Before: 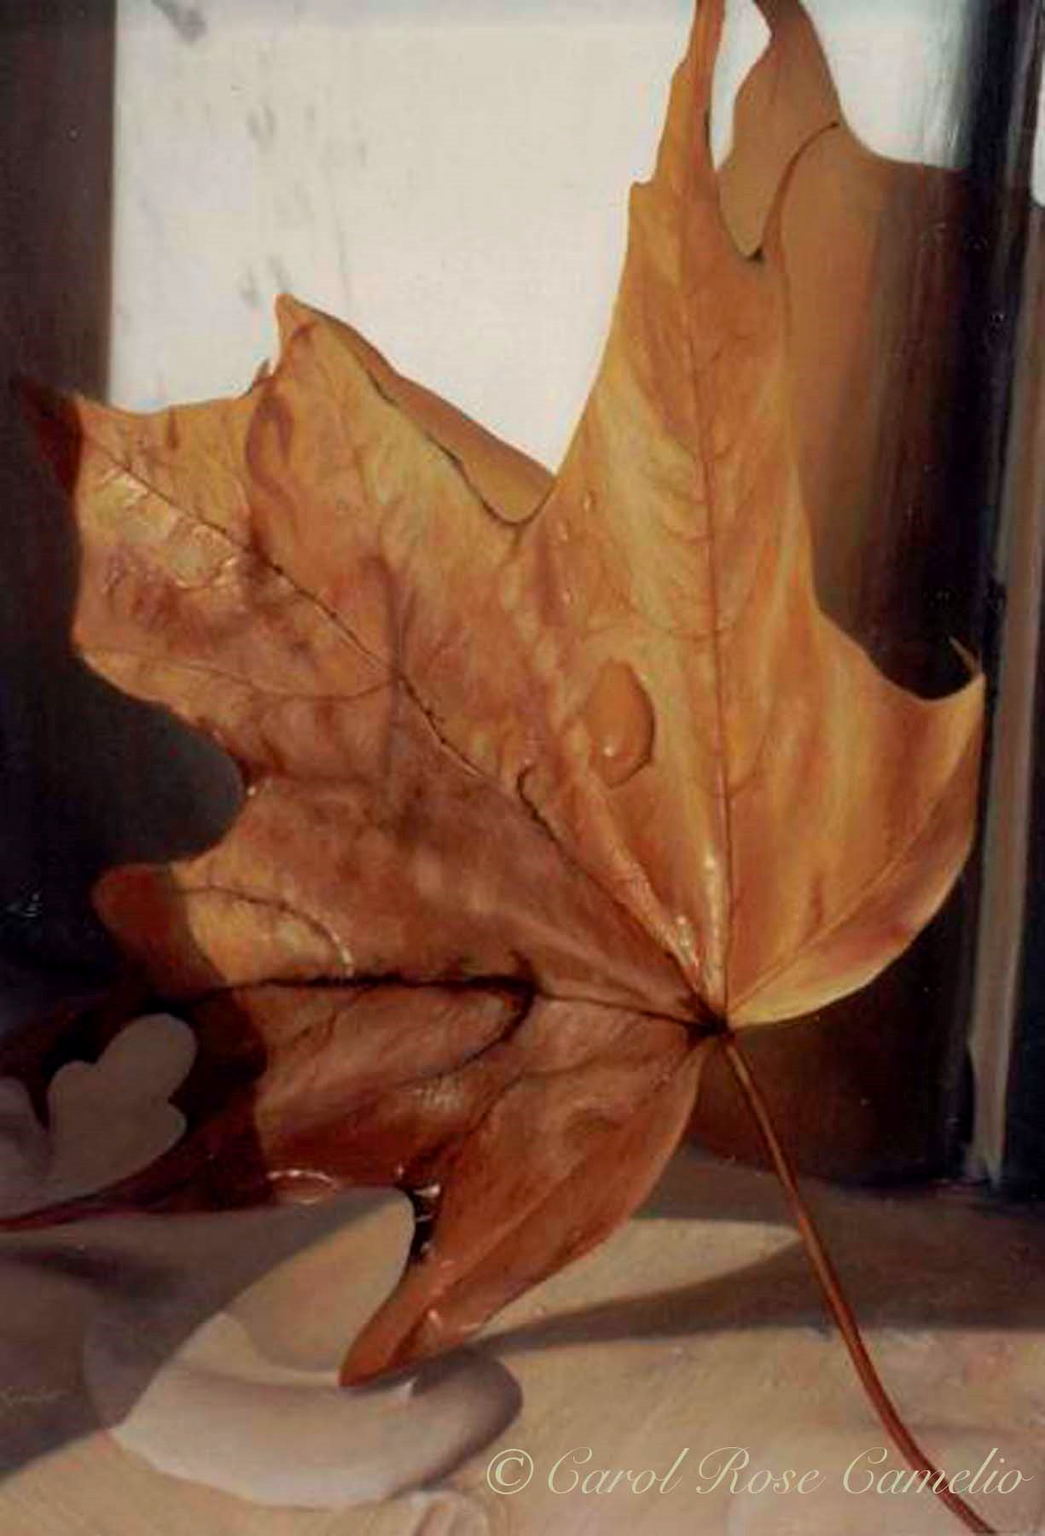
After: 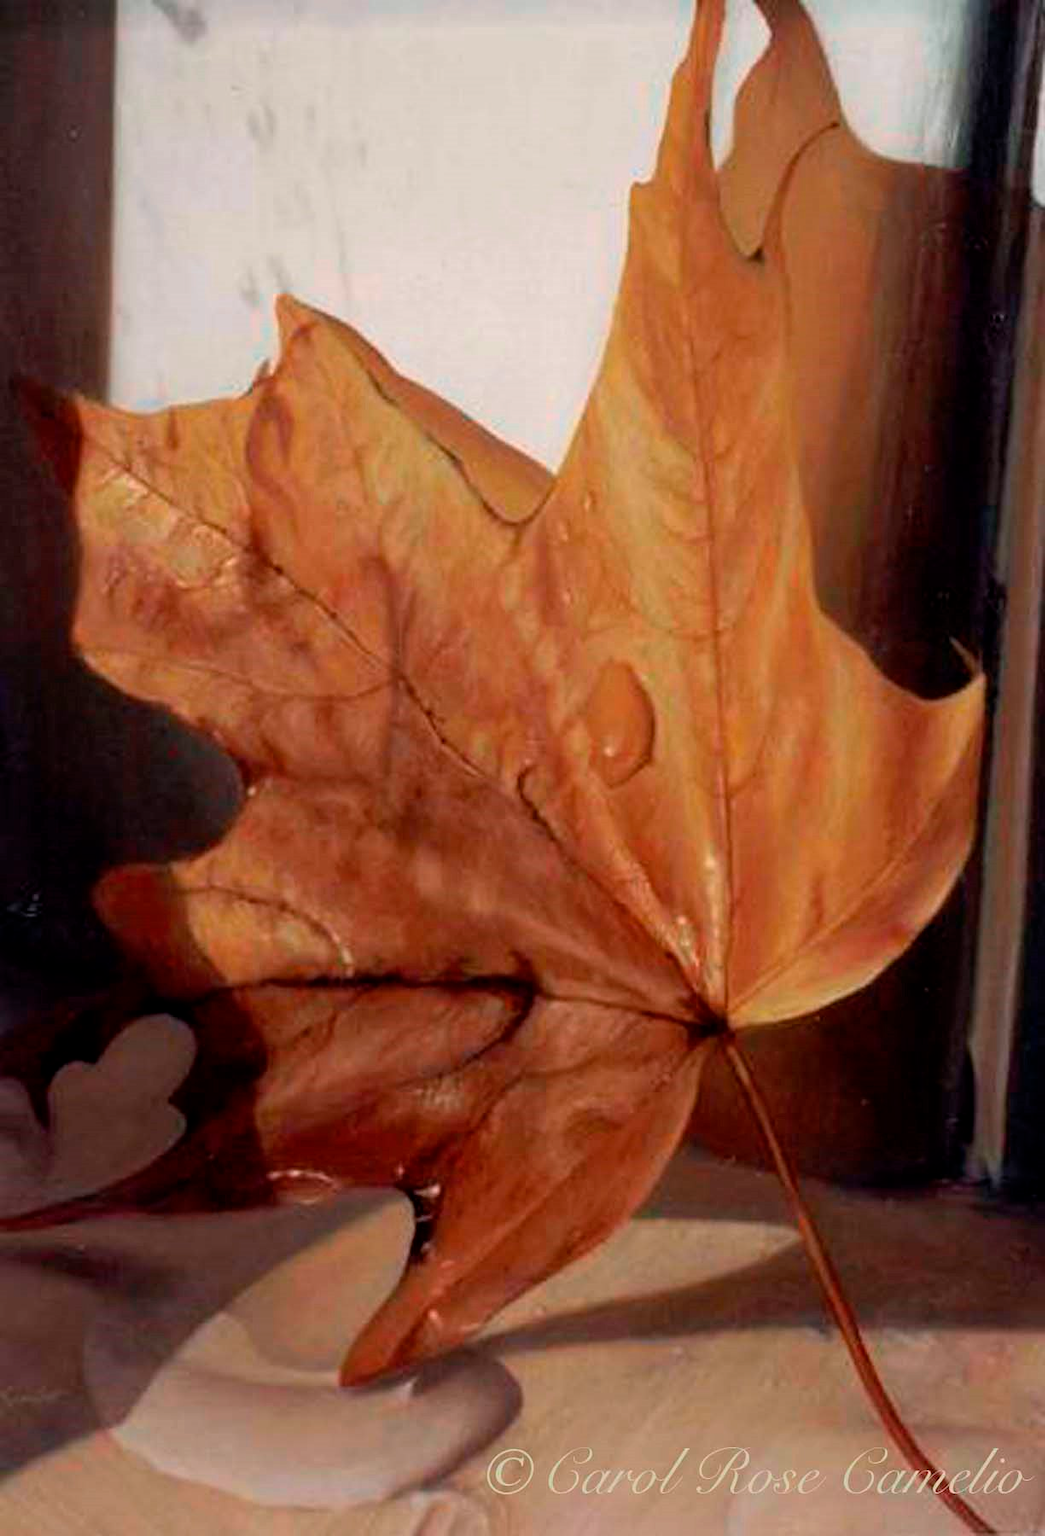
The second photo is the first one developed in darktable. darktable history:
white balance: red 1.009, blue 1.027
shadows and highlights: radius 331.84, shadows 53.55, highlights -100, compress 94.63%, highlights color adjustment 73.23%, soften with gaussian
